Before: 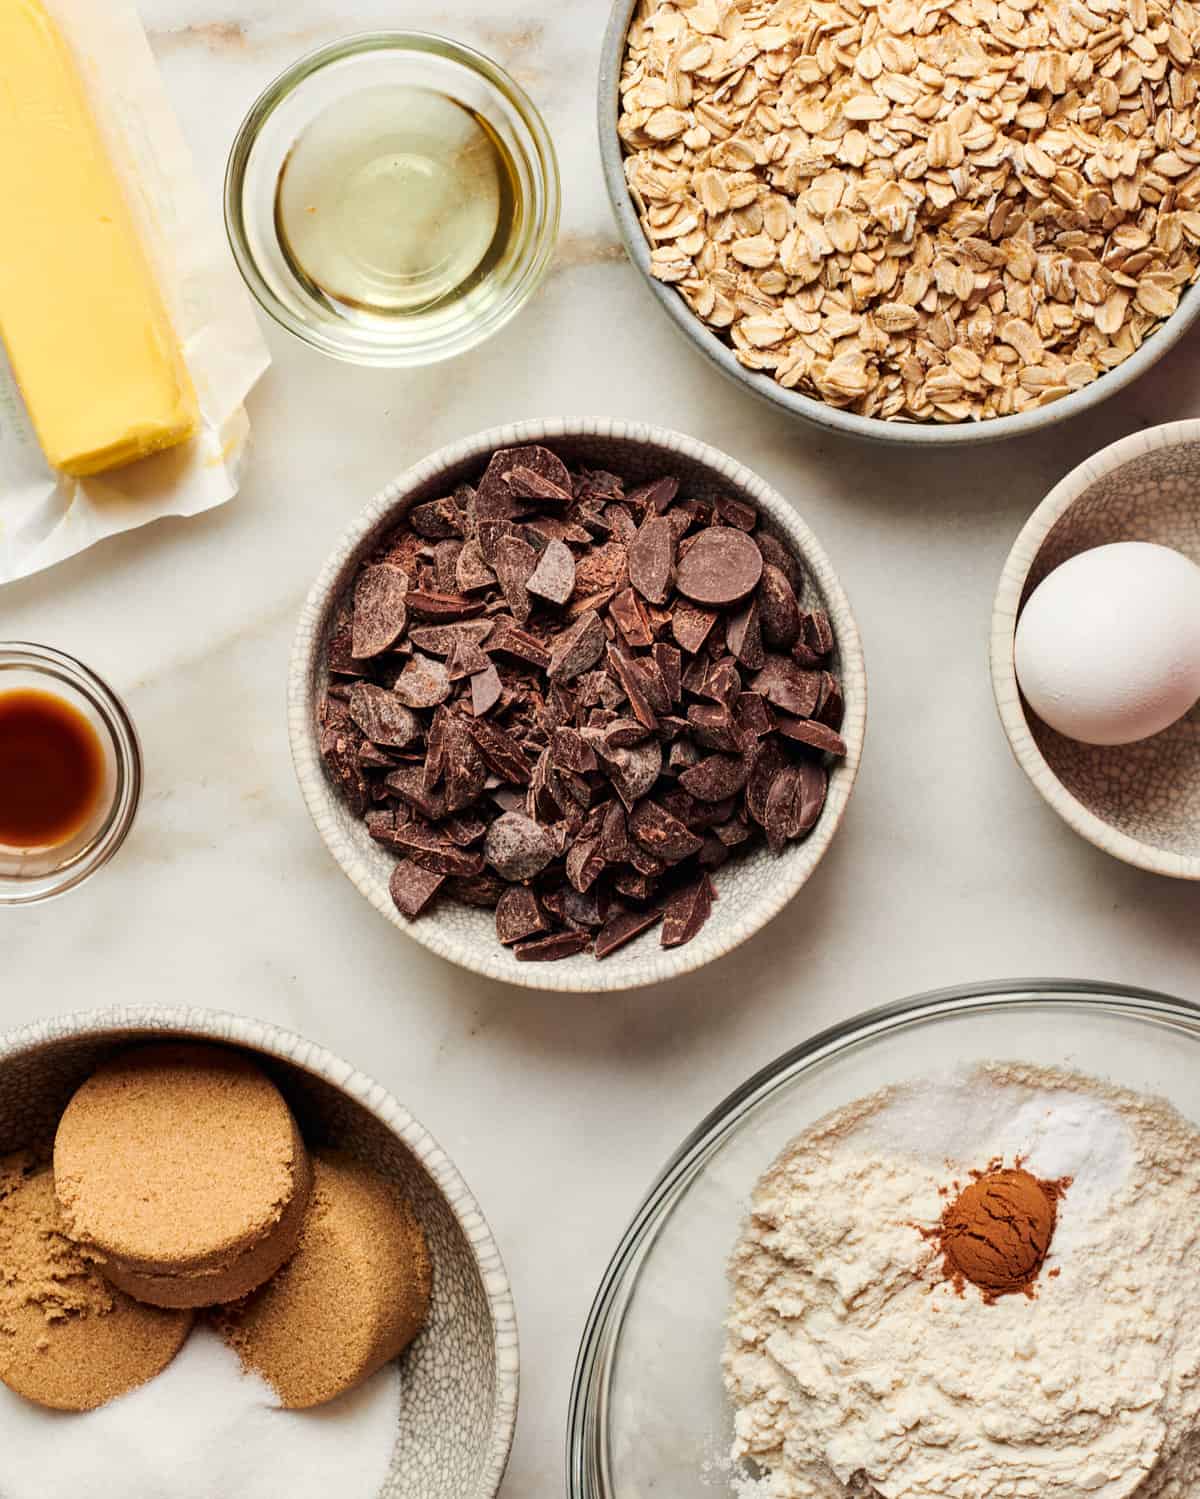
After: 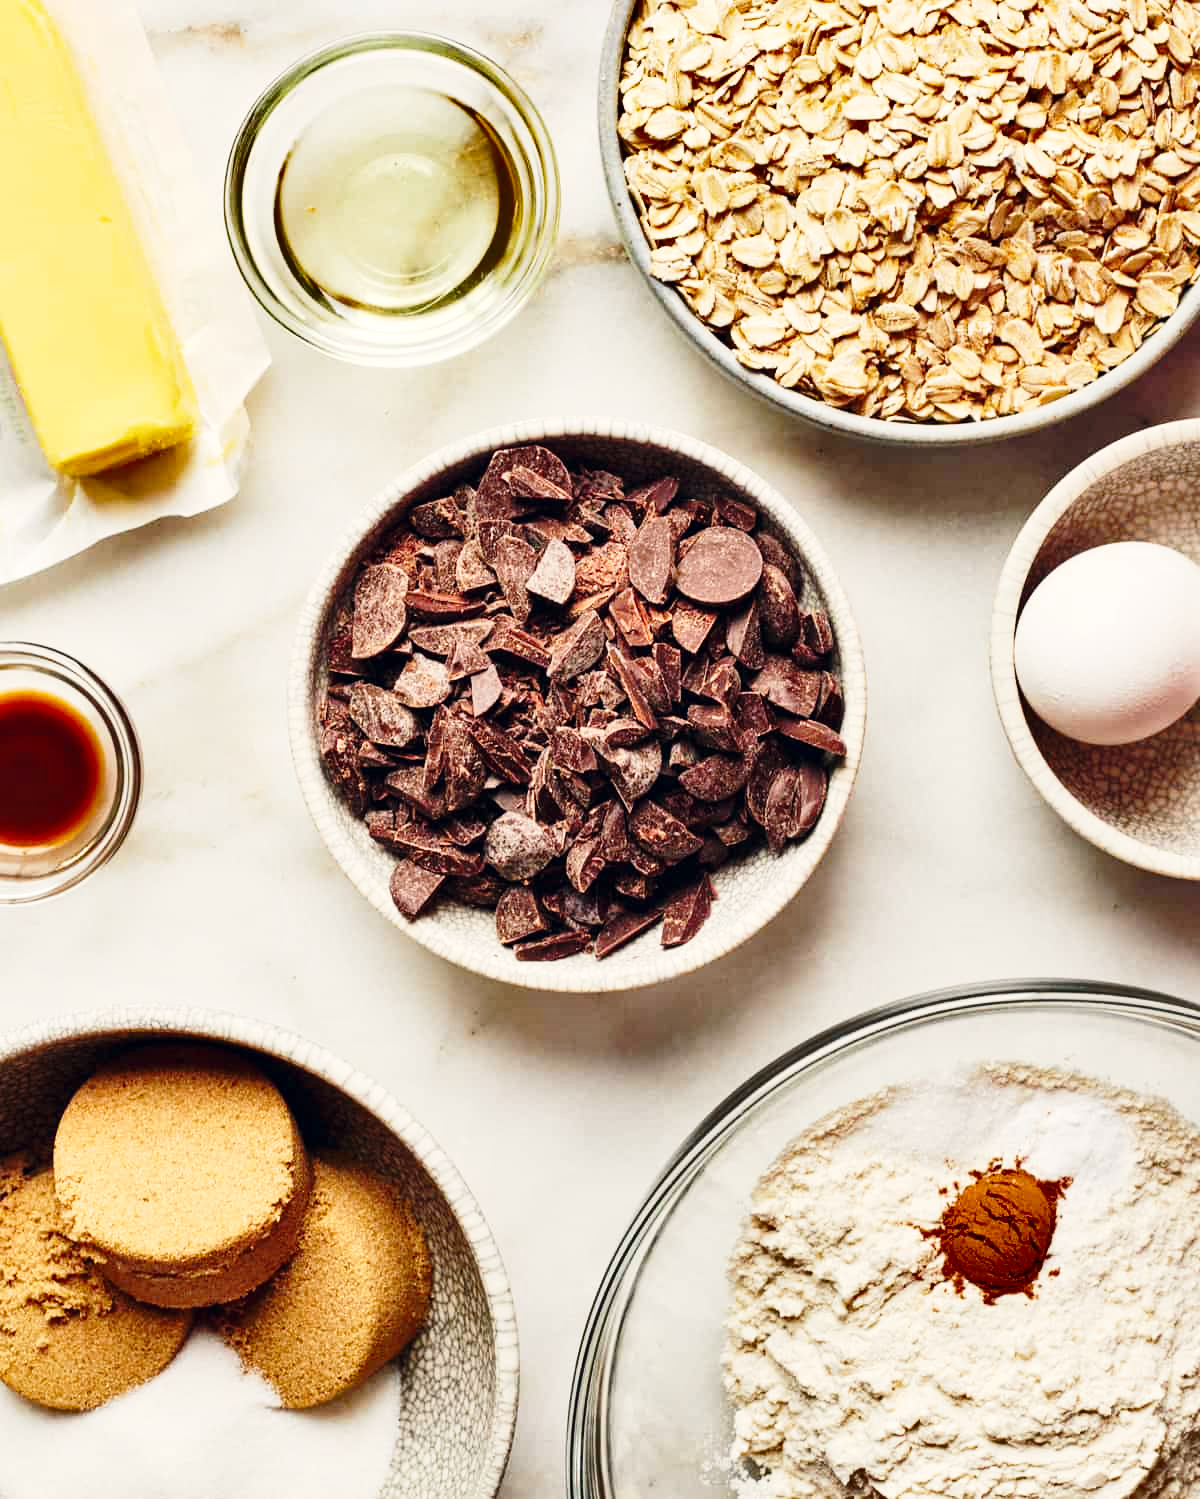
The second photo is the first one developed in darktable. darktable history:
base curve: curves: ch0 [(0, 0) (0.028, 0.03) (0.121, 0.232) (0.46, 0.748) (0.859, 0.968) (1, 1)], preserve colors none
shadows and highlights: soften with gaussian
color correction: highlights a* 0.389, highlights b* 2.69, shadows a* -0.684, shadows b* -4.27
